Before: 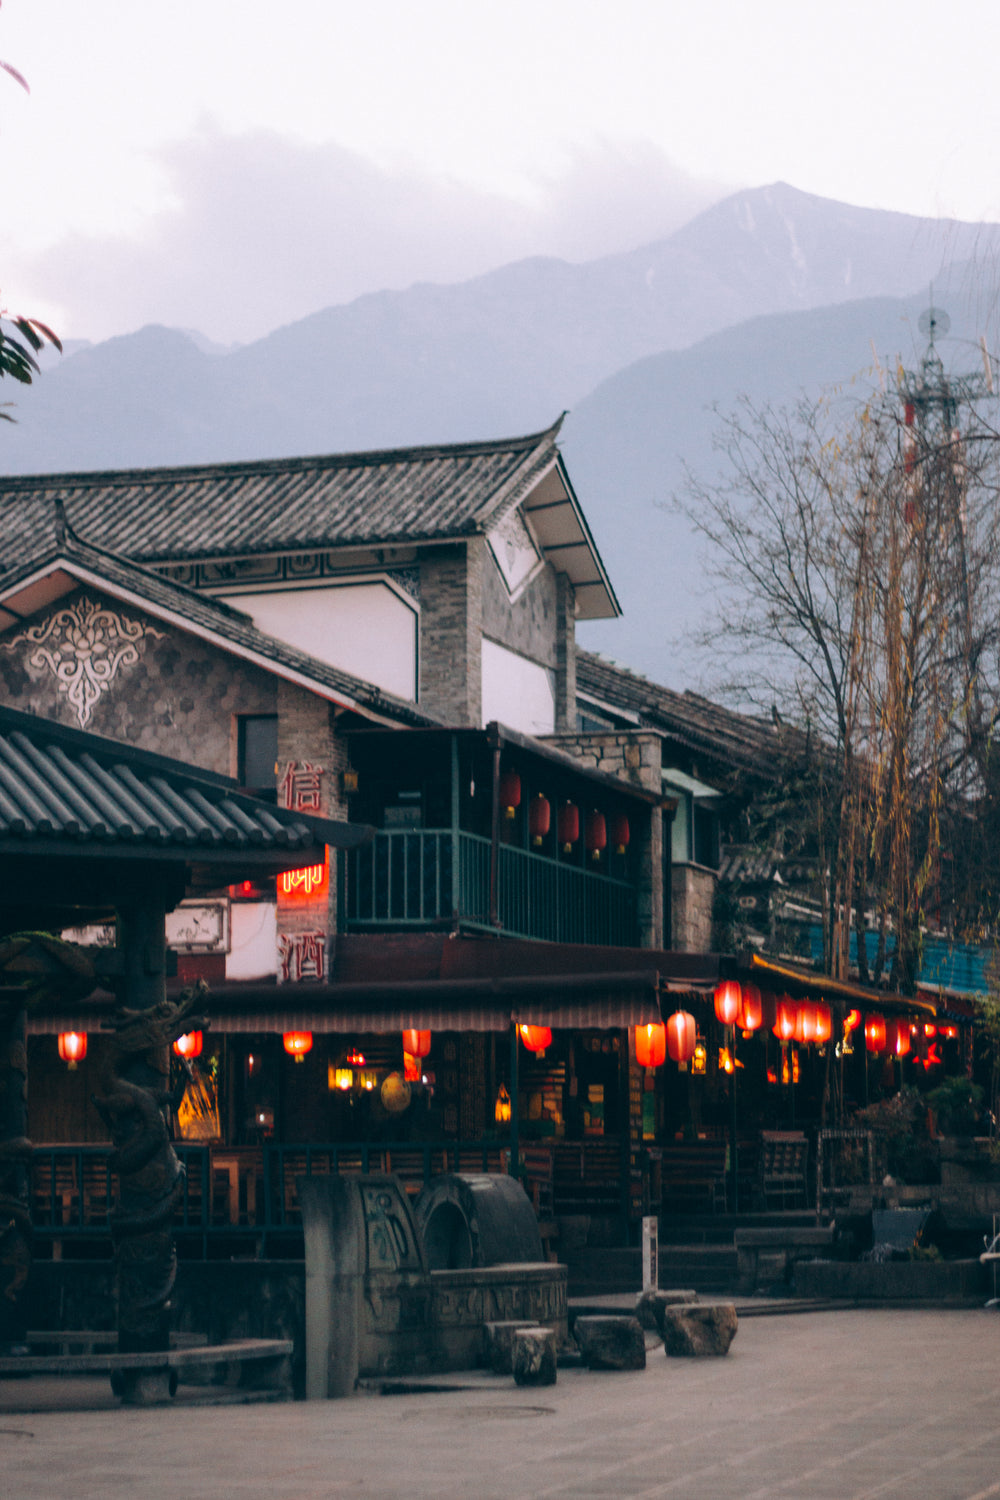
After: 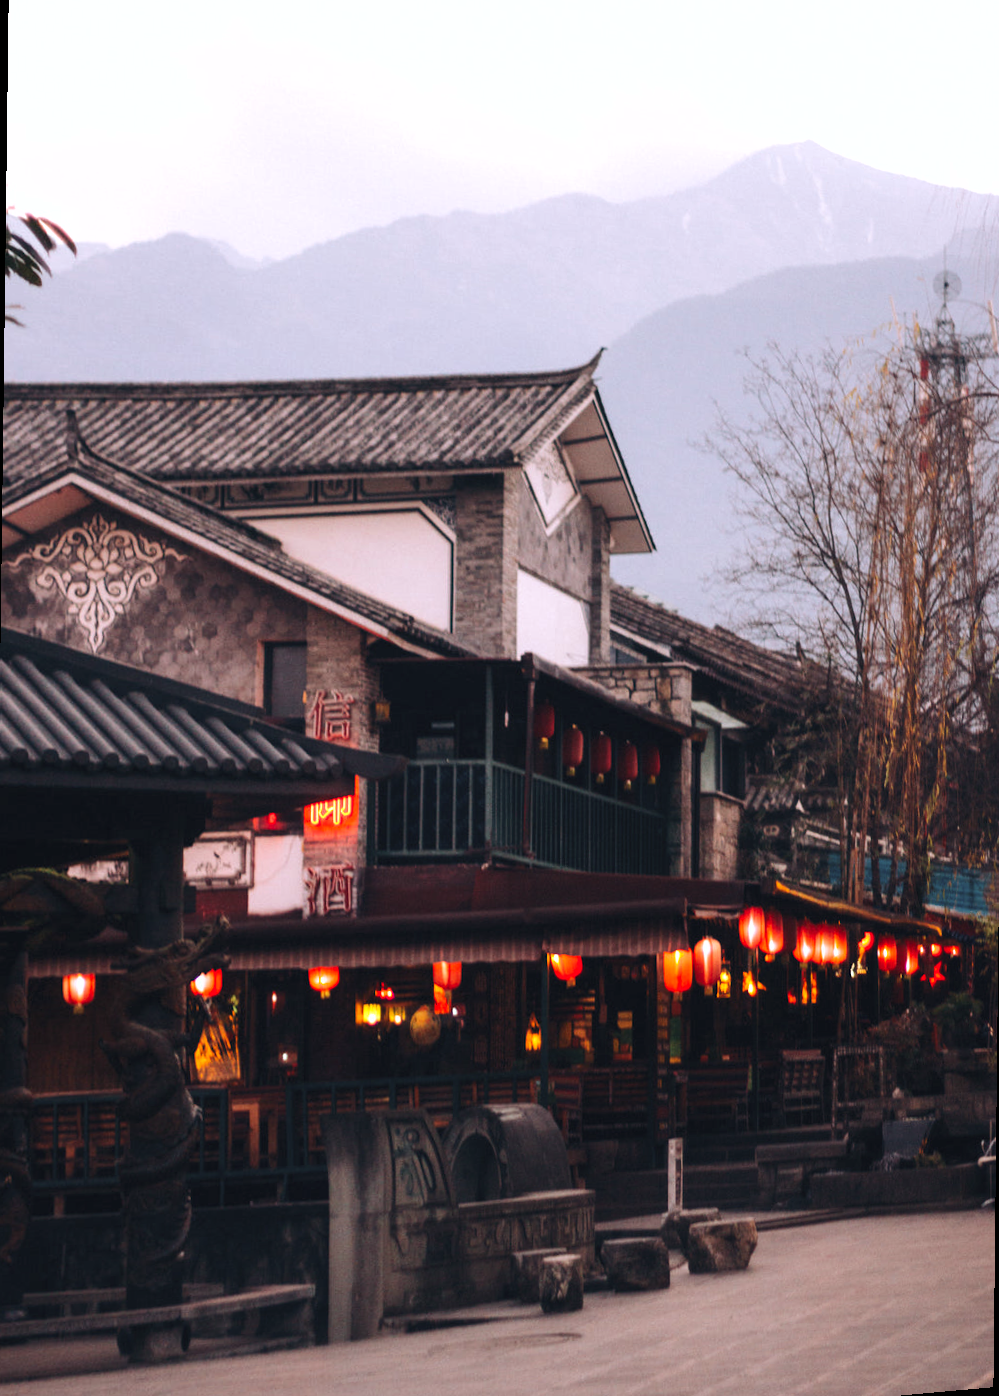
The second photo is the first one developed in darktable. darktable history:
fill light: on, module defaults
rgb levels: mode RGB, independent channels, levels [[0, 0.474, 1], [0, 0.5, 1], [0, 0.5, 1]]
tone equalizer: -8 EV -0.417 EV, -7 EV -0.389 EV, -6 EV -0.333 EV, -5 EV -0.222 EV, -3 EV 0.222 EV, -2 EV 0.333 EV, -1 EV 0.389 EV, +0 EV 0.417 EV, edges refinement/feathering 500, mask exposure compensation -1.57 EV, preserve details no
rotate and perspective: rotation 0.679°, lens shift (horizontal) 0.136, crop left 0.009, crop right 0.991, crop top 0.078, crop bottom 0.95
